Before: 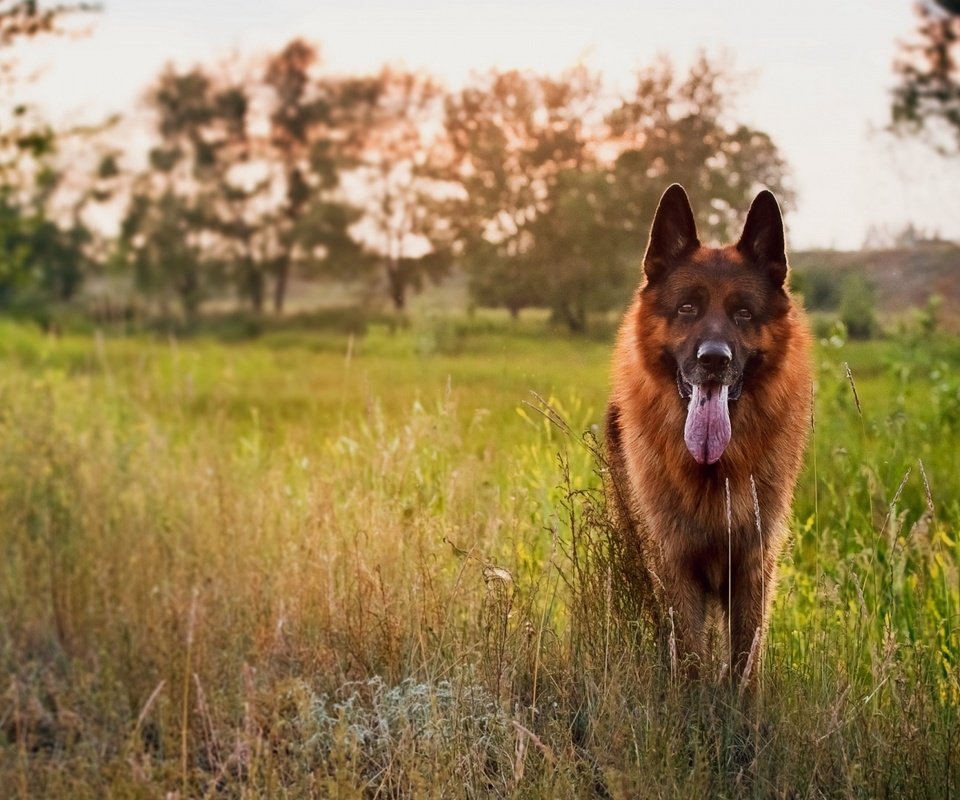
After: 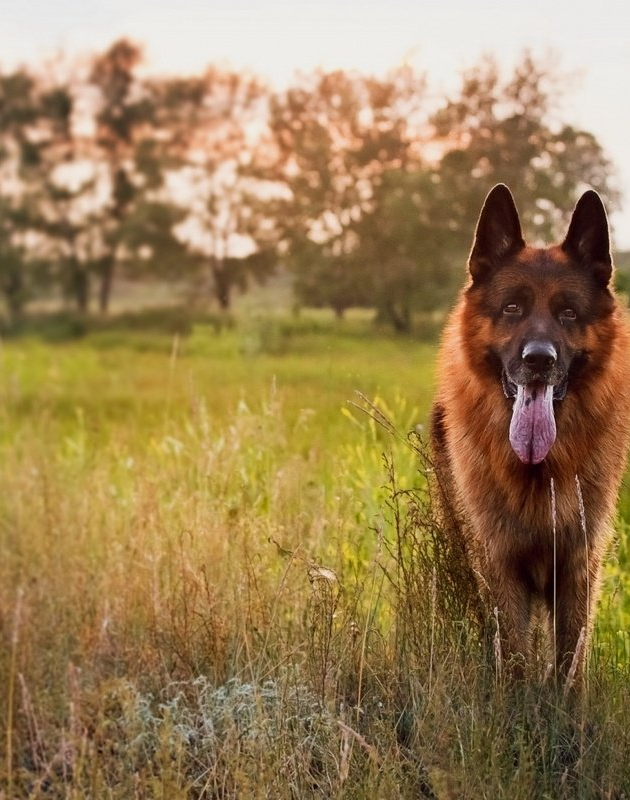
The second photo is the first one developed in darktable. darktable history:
crop and rotate: left 18.325%, right 16.036%
